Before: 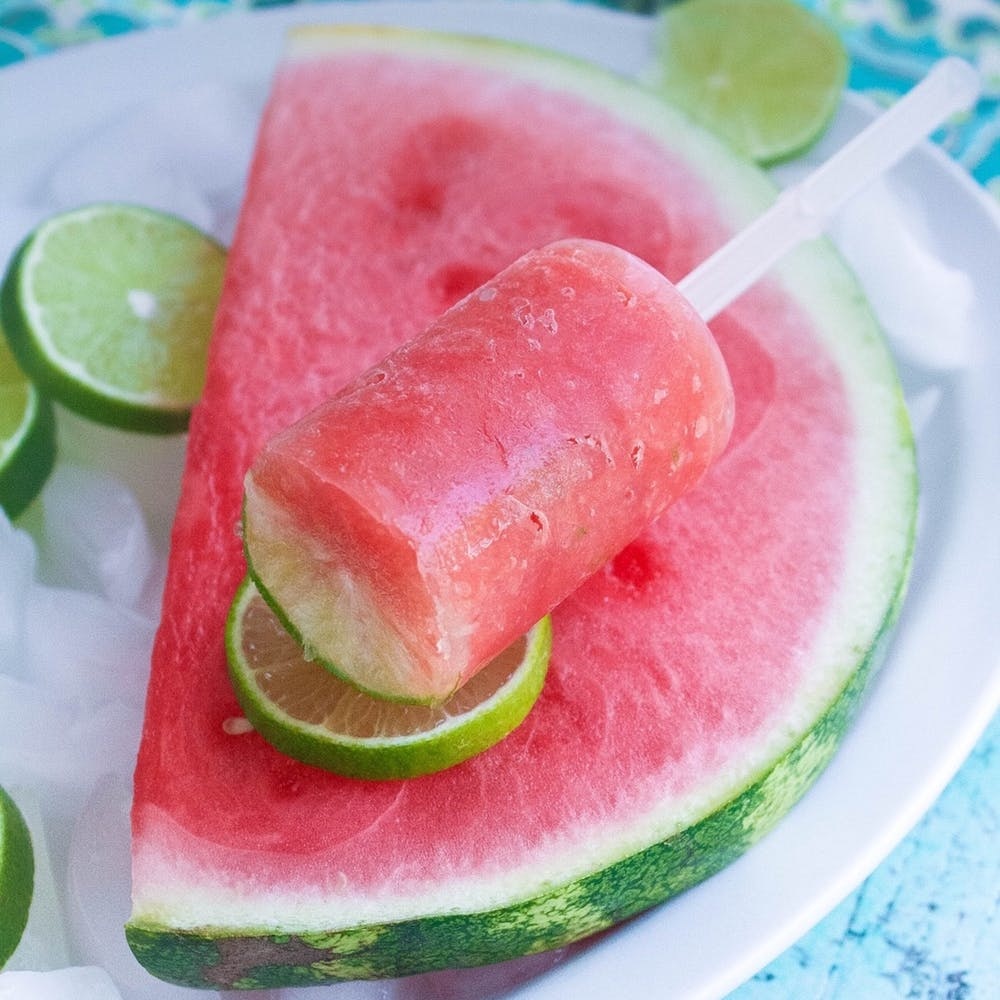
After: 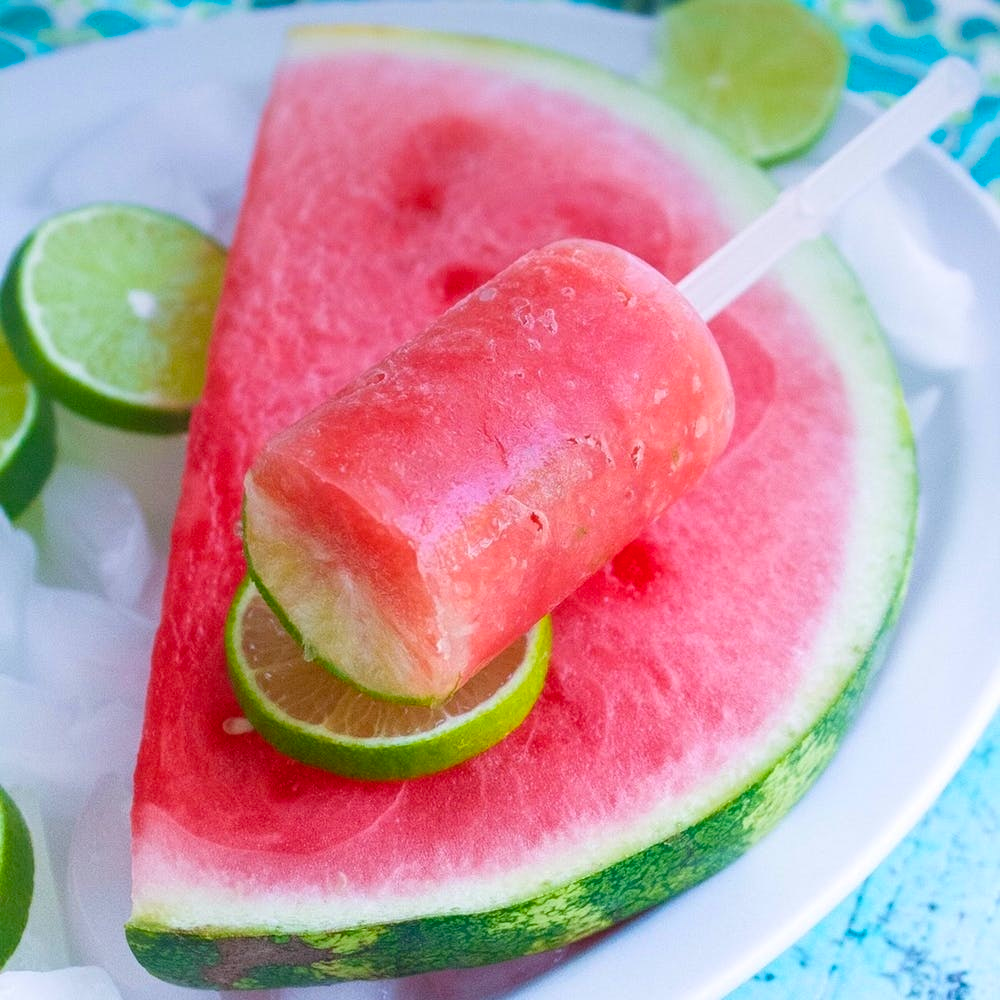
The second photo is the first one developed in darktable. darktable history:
color balance rgb: shadows lift › hue 87.51°, power › hue 74.97°, linear chroma grading › global chroma 33.372%, perceptual saturation grading › global saturation -4.274%, perceptual saturation grading › shadows -1.87%
